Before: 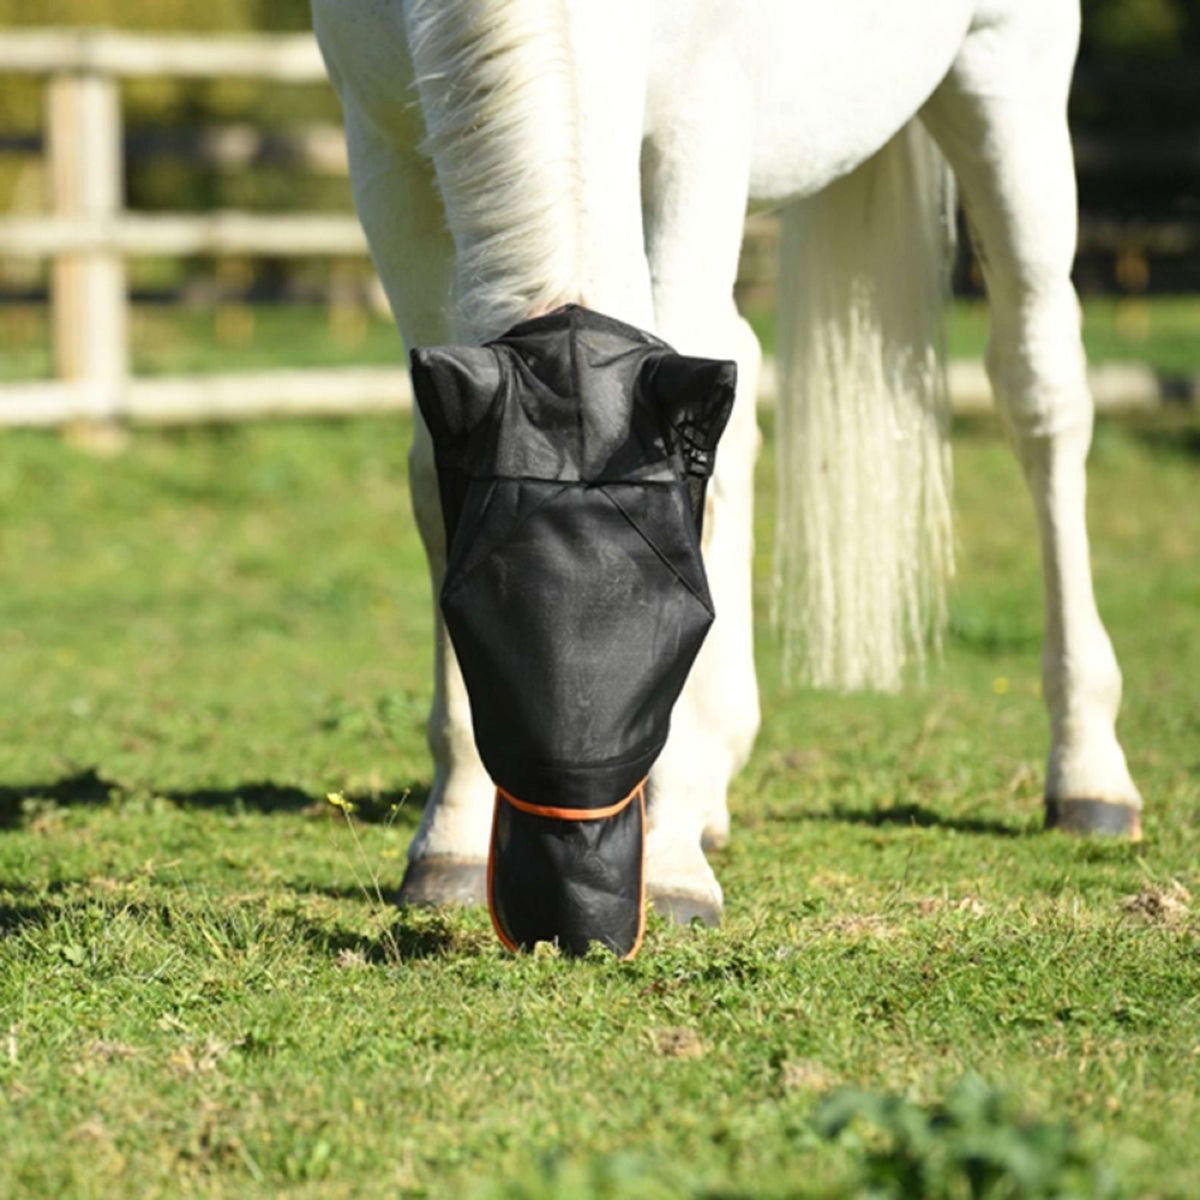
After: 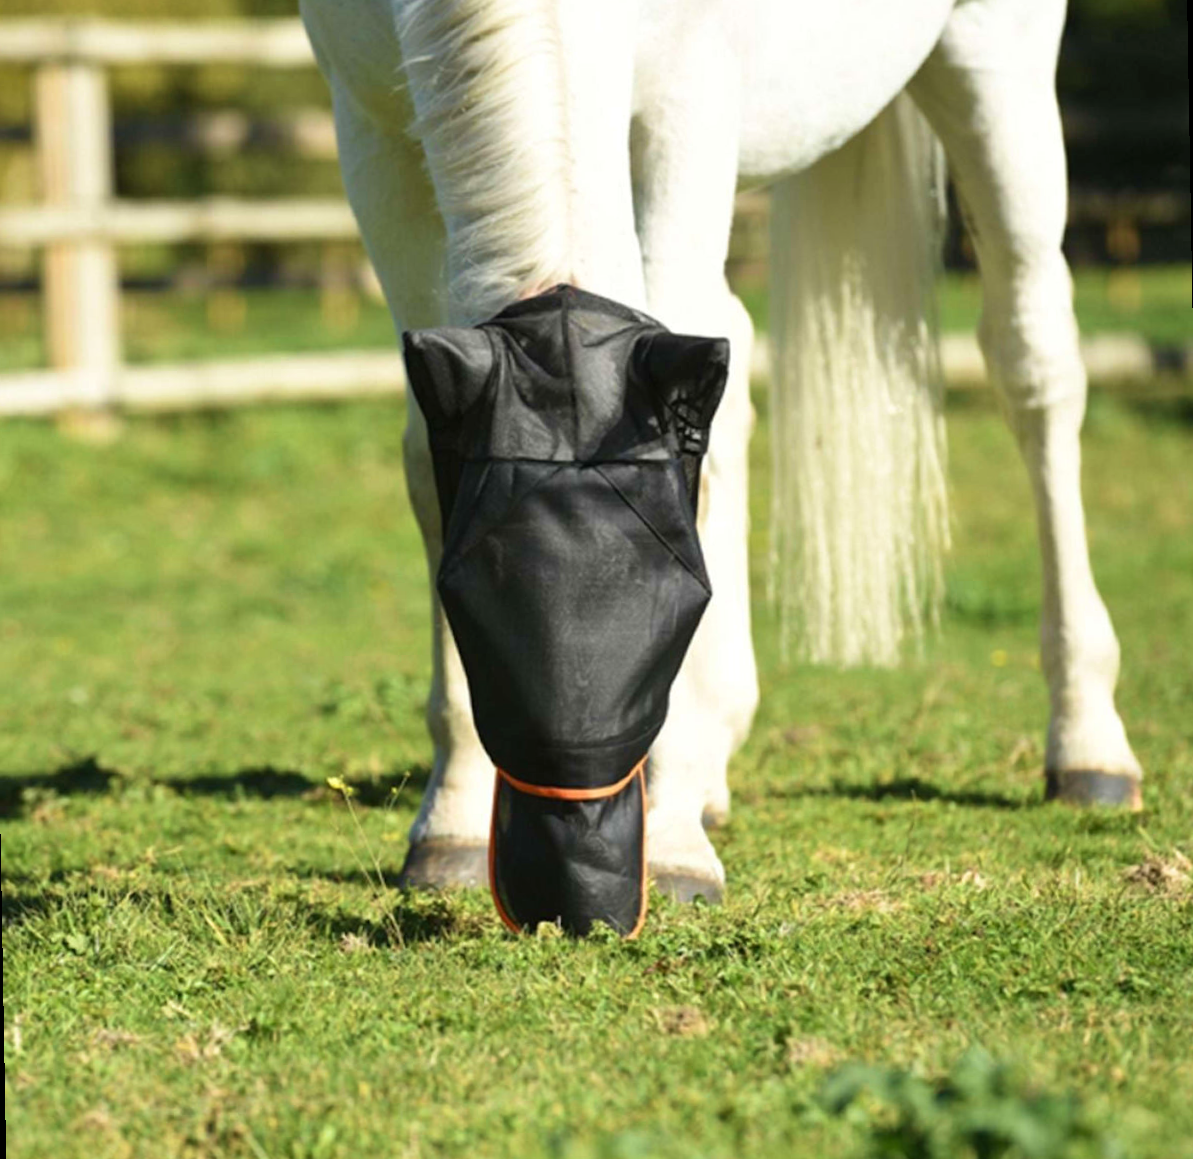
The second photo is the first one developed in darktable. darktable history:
velvia: on, module defaults
rotate and perspective: rotation -1°, crop left 0.011, crop right 0.989, crop top 0.025, crop bottom 0.975
